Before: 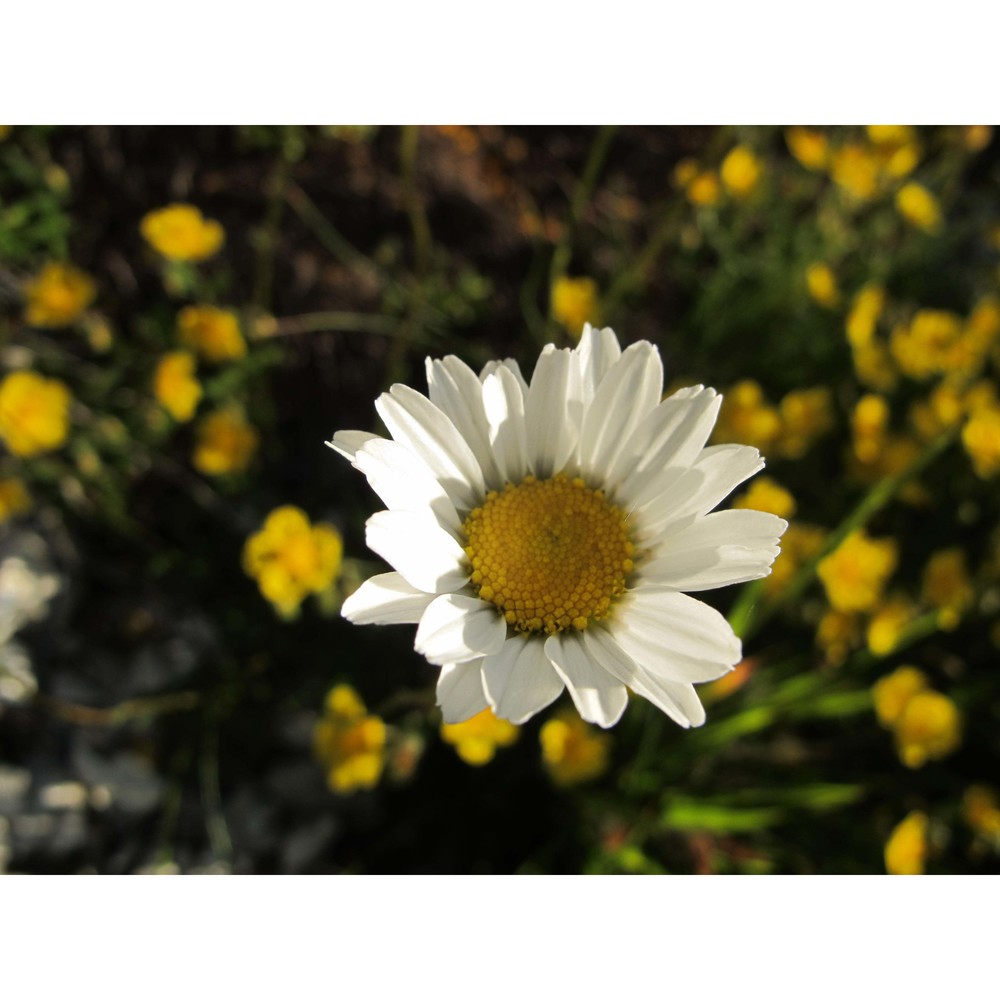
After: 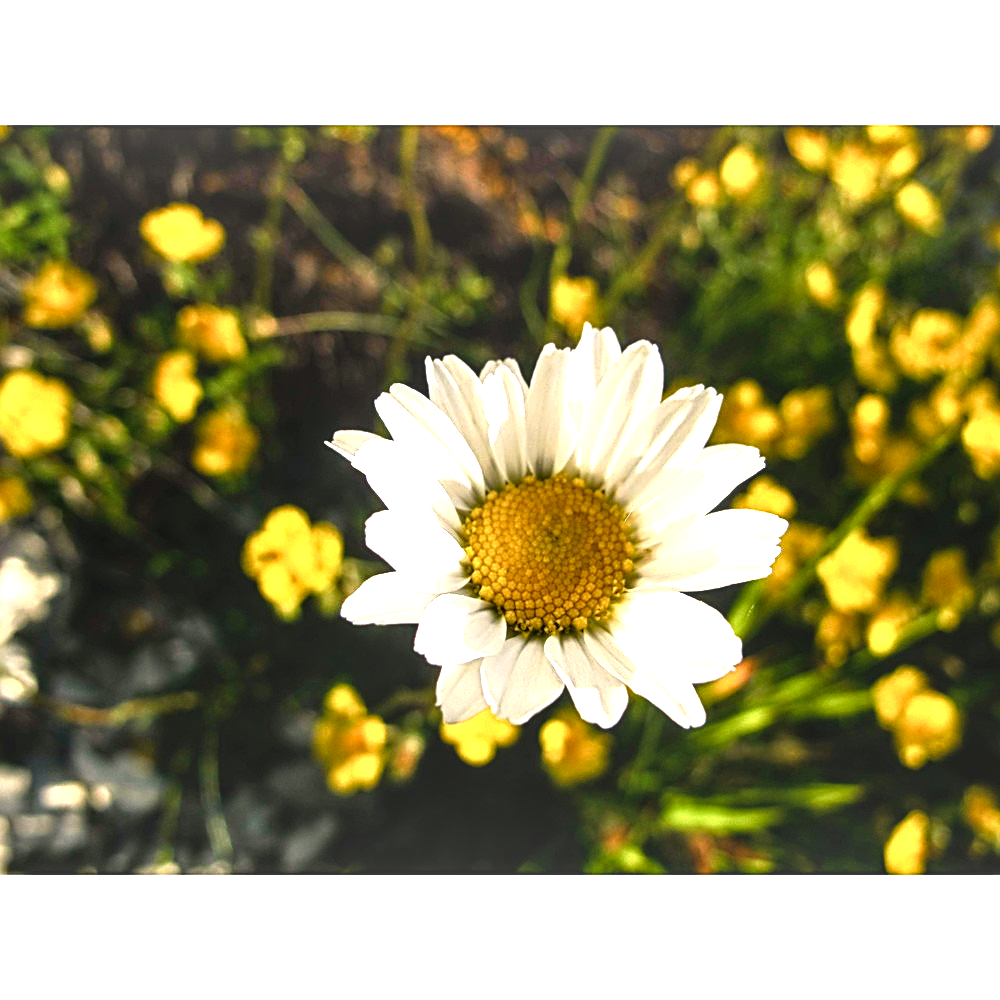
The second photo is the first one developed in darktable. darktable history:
exposure: black level correction 0, exposure 1 EV, compensate exposure bias true, compensate highlight preservation false
color balance rgb: shadows lift › chroma 1%, shadows lift › hue 217.2°, power › hue 310.8°, highlights gain › chroma 2%, highlights gain › hue 44.4°, global offset › luminance 0.25%, global offset › hue 171.6°, perceptual saturation grading › global saturation 14.09%, perceptual saturation grading › highlights -30%, perceptual saturation grading › shadows 50.67%, global vibrance 25%, contrast 20%
local contrast: on, module defaults
sharpen: radius 2.531, amount 0.628
